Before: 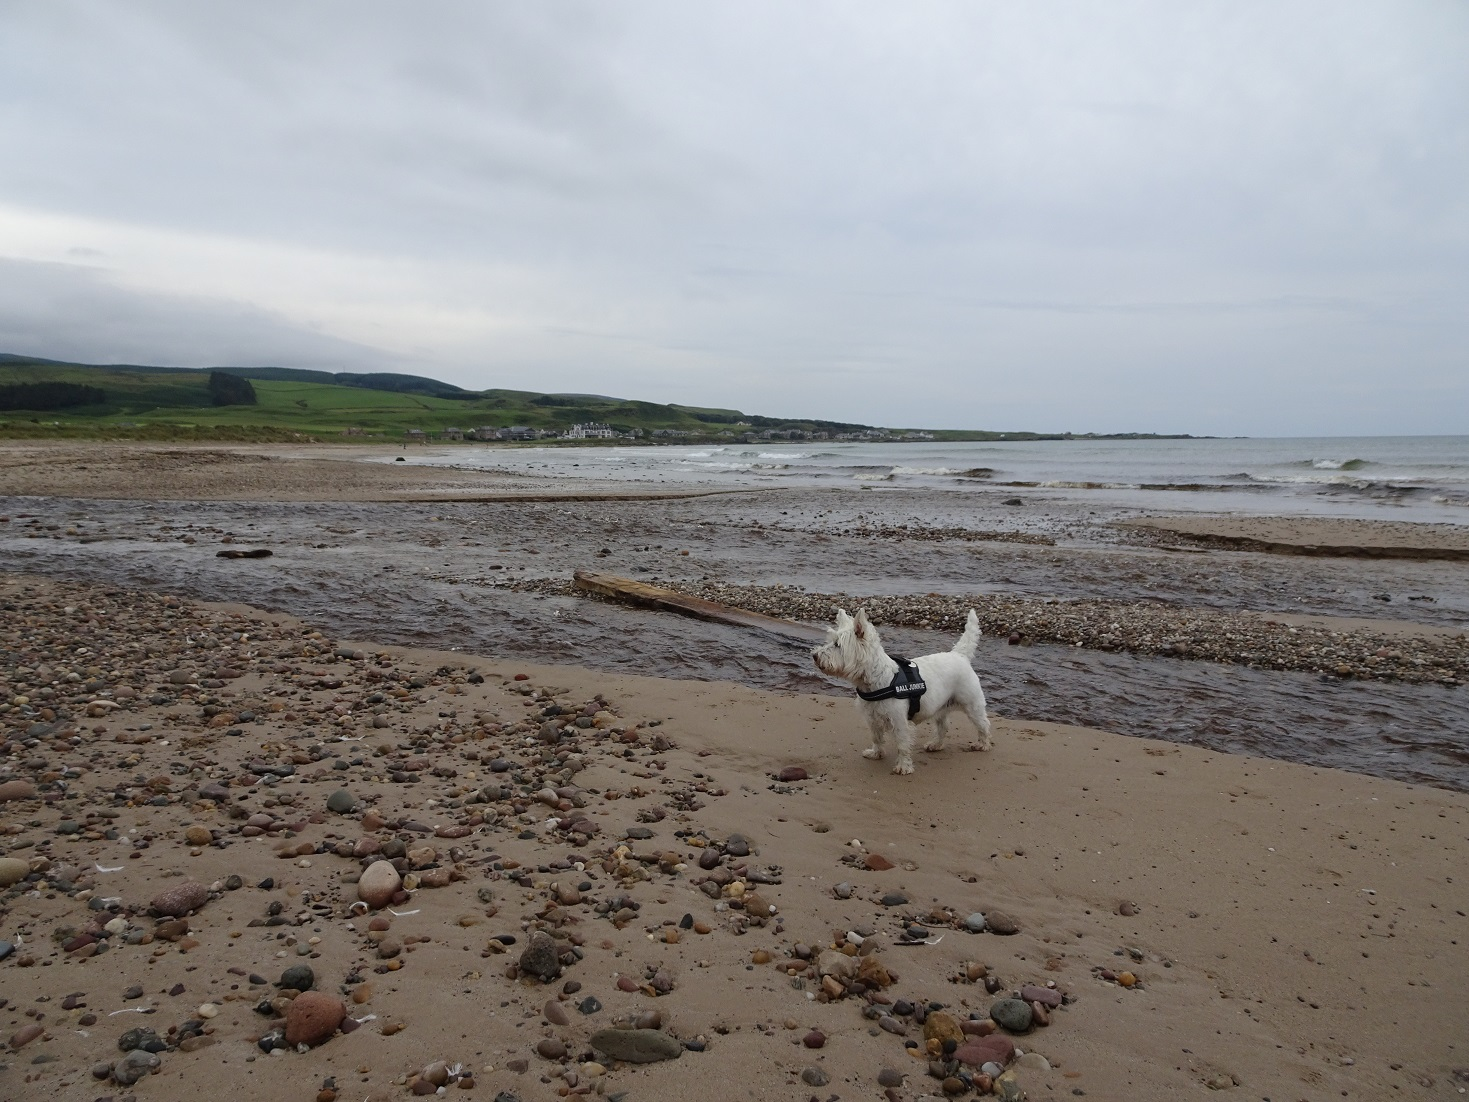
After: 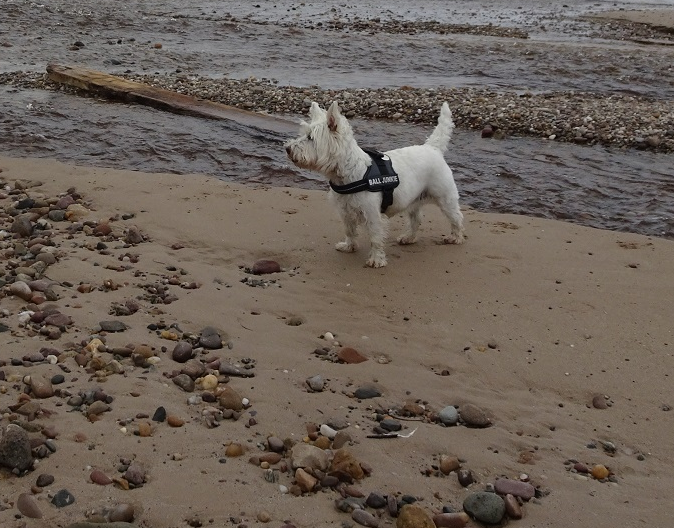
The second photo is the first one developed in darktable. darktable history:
crop: left 35.941%, top 46.077%, right 18.132%, bottom 5.986%
